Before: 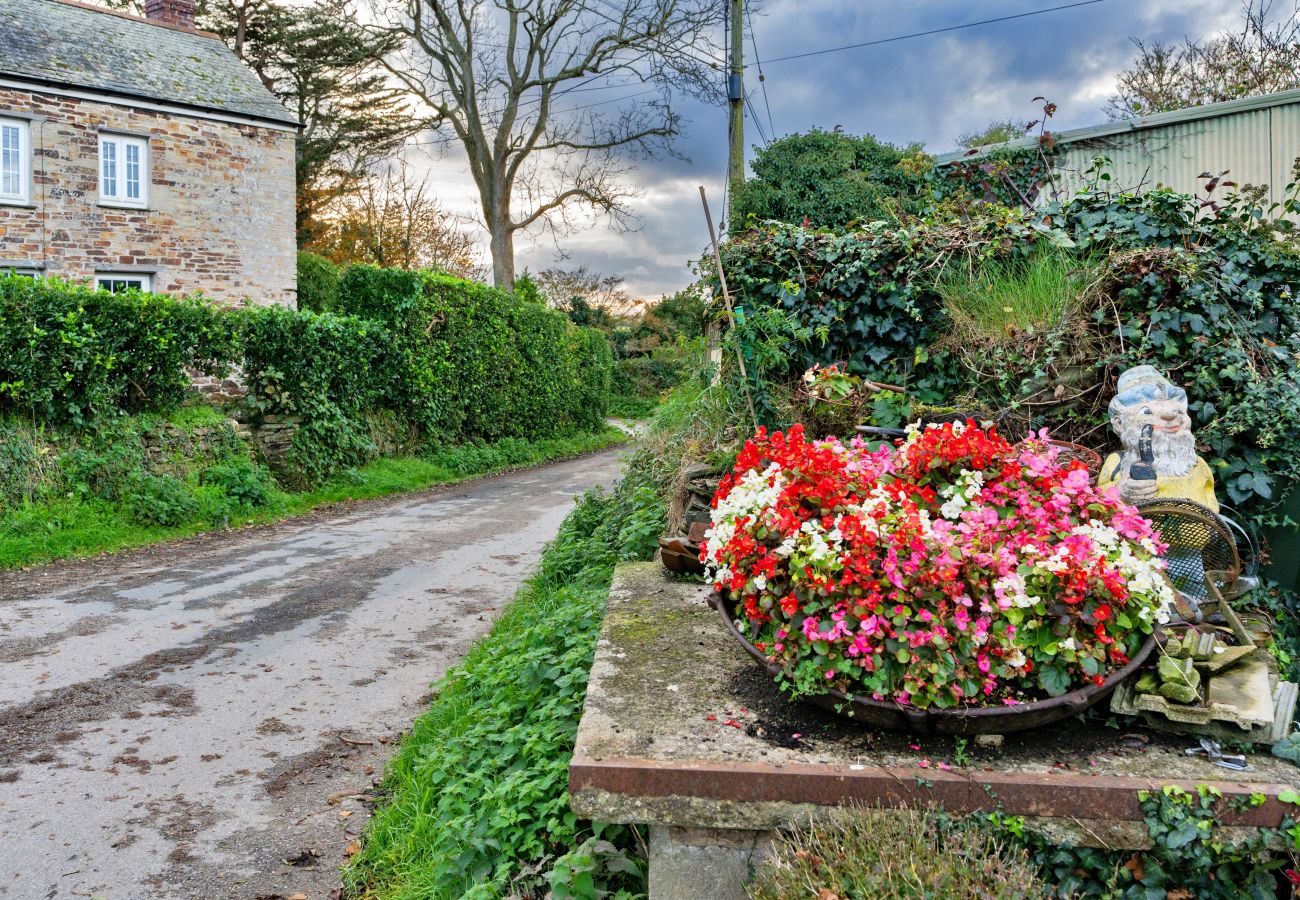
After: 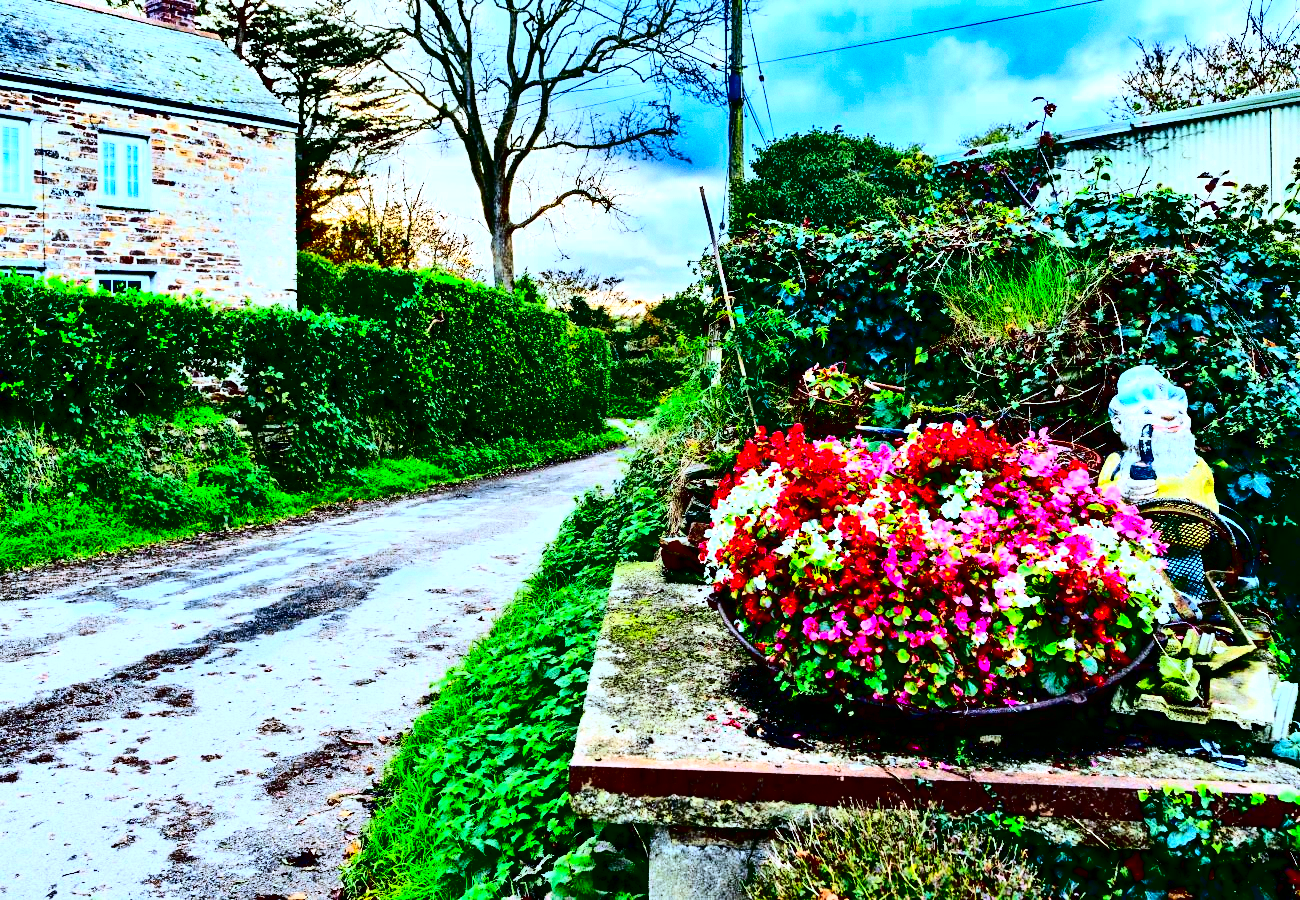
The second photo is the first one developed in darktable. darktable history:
contrast brightness saturation: contrast 0.77, brightness -1, saturation 1
white balance: red 0.924, blue 1.095
exposure: exposure 0.74 EV, compensate highlight preservation false
grain: coarseness 0.47 ISO
